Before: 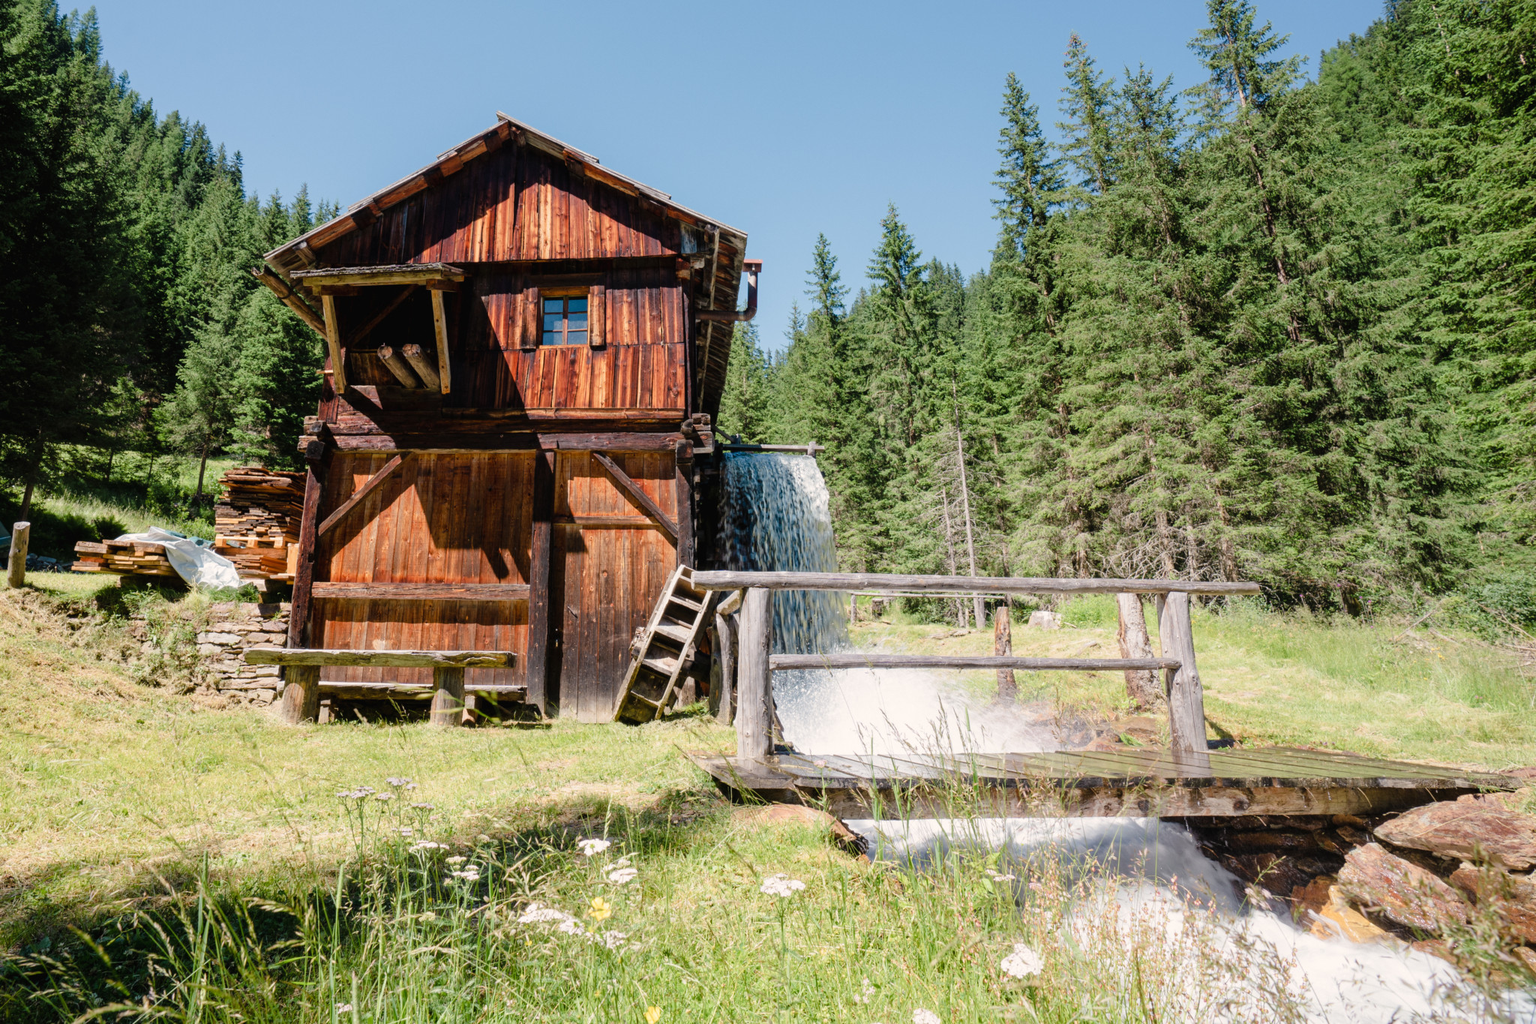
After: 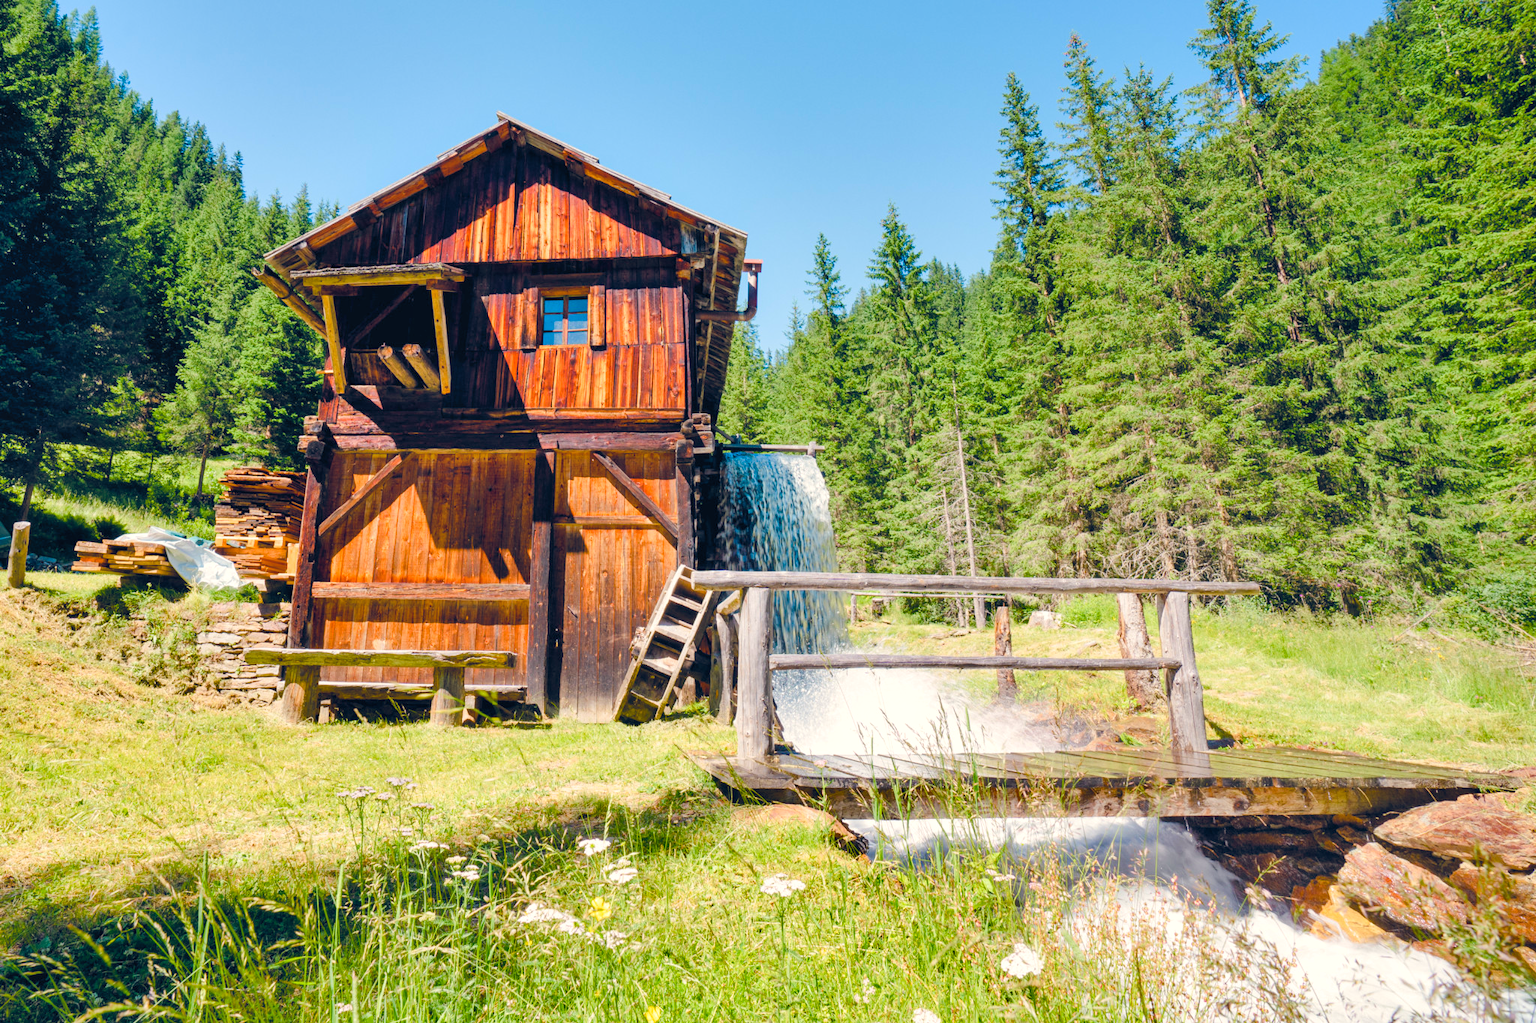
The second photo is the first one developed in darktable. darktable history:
tone equalizer: edges refinement/feathering 500, mask exposure compensation -1.57 EV, preserve details no
shadows and highlights: white point adjustment 1.08, soften with gaussian
contrast brightness saturation: brightness 0.154
color balance rgb: power › luminance 3.284%, power › hue 229.13°, highlights gain › luminance 5.815%, highlights gain › chroma 1.216%, highlights gain › hue 89.88°, global offset › chroma 0.104%, global offset › hue 250.77°, linear chroma grading › shadows 9.488%, linear chroma grading › highlights 11.039%, linear chroma grading › global chroma 14.547%, linear chroma grading › mid-tones 14.953%, perceptual saturation grading › global saturation 9.298%, perceptual saturation grading › highlights -13.546%, perceptual saturation grading › mid-tones 14.918%, perceptual saturation grading › shadows 23.506%, perceptual brilliance grading › global brilliance 2.73%, perceptual brilliance grading › highlights -2.484%, perceptual brilliance grading › shadows 3.669%, global vibrance 9.718%
